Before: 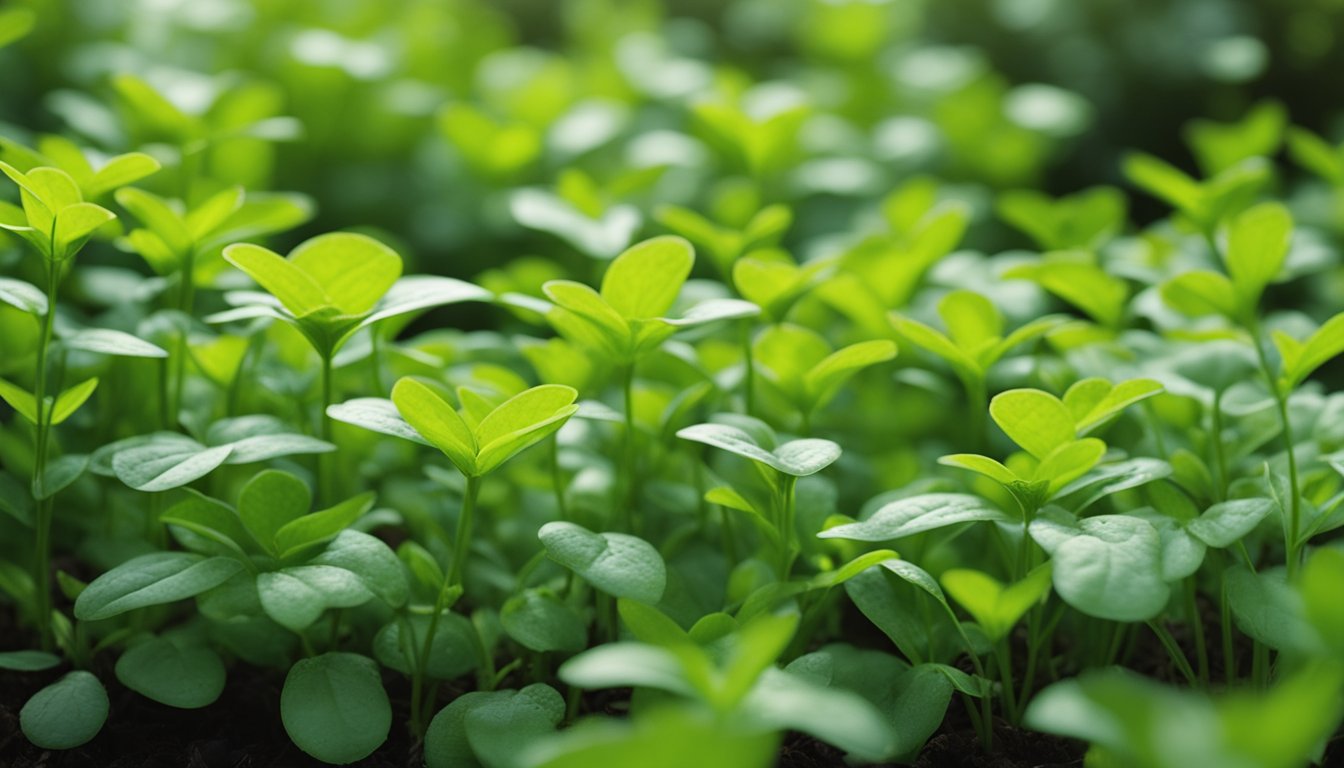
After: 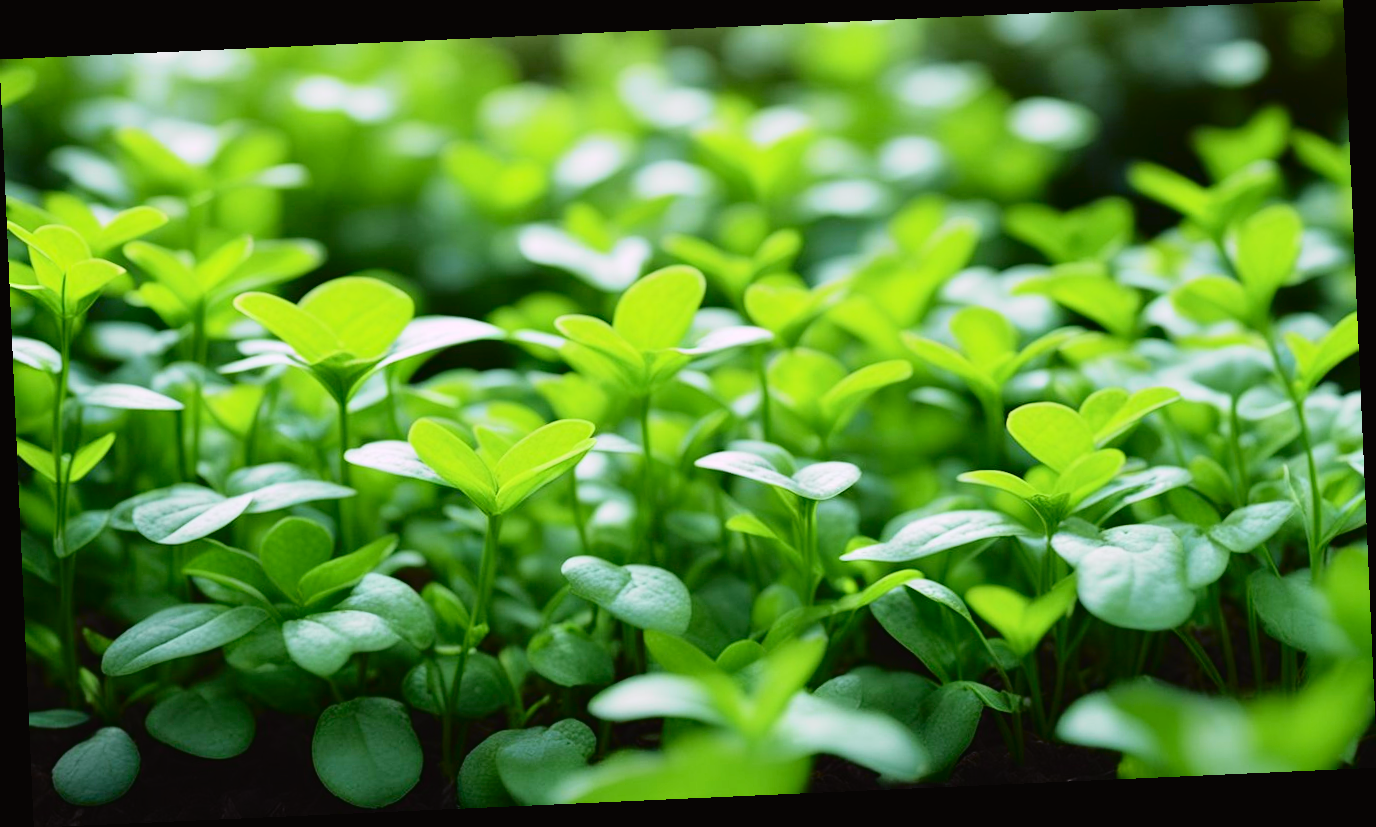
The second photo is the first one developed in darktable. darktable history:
white balance: red 1.042, blue 1.17
tone curve: curves: ch0 [(0, 0.014) (0.17, 0.099) (0.392, 0.438) (0.725, 0.828) (0.872, 0.918) (1, 0.981)]; ch1 [(0, 0) (0.402, 0.36) (0.489, 0.491) (0.5, 0.503) (0.515, 0.52) (0.545, 0.574) (0.615, 0.662) (0.701, 0.725) (1, 1)]; ch2 [(0, 0) (0.42, 0.458) (0.485, 0.499) (0.503, 0.503) (0.531, 0.542) (0.561, 0.594) (0.644, 0.694) (0.717, 0.753) (1, 0.991)], color space Lab, independent channels
rotate and perspective: rotation -2.56°, automatic cropping off
